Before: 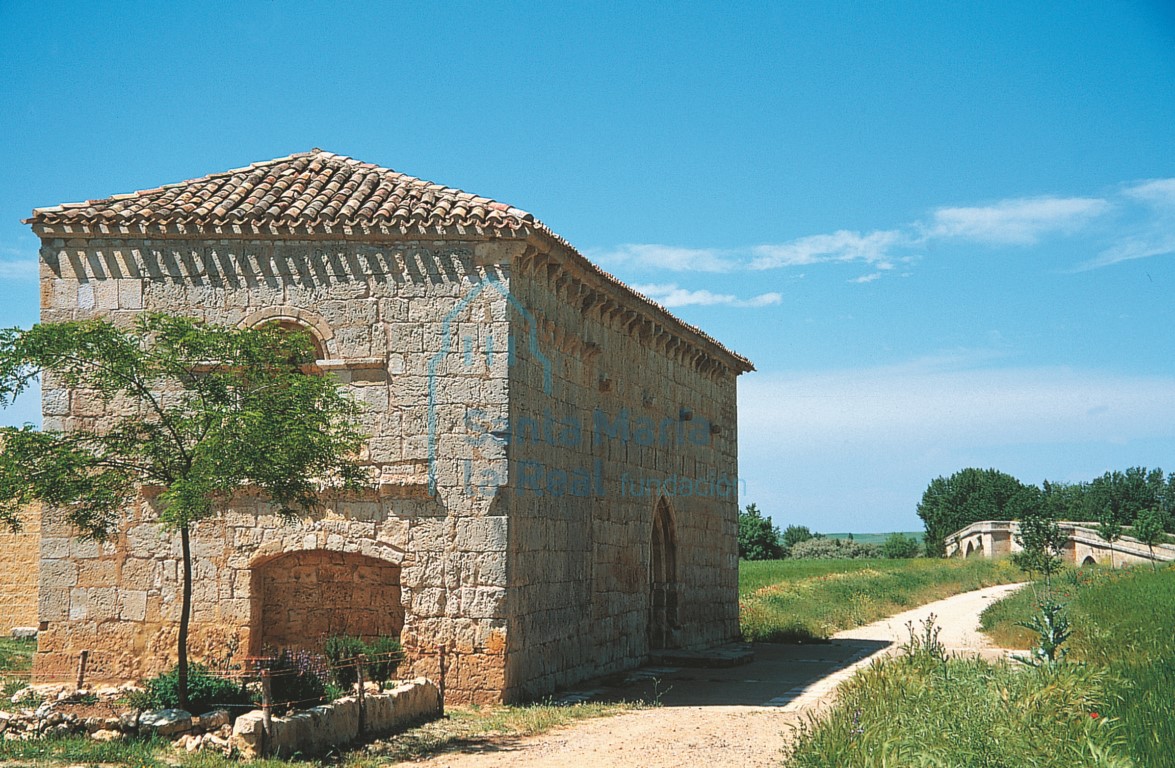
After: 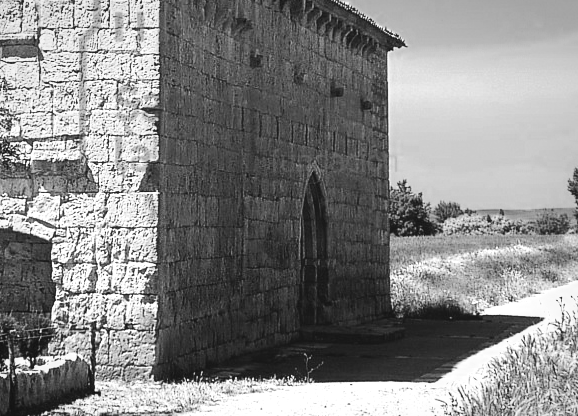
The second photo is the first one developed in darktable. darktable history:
contrast brightness saturation: contrast 0.293
tone equalizer: on, module defaults
color zones: curves: ch0 [(0.002, 0.593) (0.143, 0.417) (0.285, 0.541) (0.455, 0.289) (0.608, 0.327) (0.727, 0.283) (0.869, 0.571) (1, 0.603)]; ch1 [(0, 0) (0.143, 0) (0.286, 0) (0.429, 0) (0.571, 0) (0.714, 0) (0.857, 0)]
crop: left 29.706%, top 42.255%, right 21.102%, bottom 3.491%
base curve: curves: ch0 [(0, 0) (0.688, 0.865) (1, 1)], exposure shift 0.01, preserve colors none
vignetting: brightness -0.177, saturation -0.289, automatic ratio true
color correction: highlights a* -5.49, highlights b* 9.8, shadows a* 9.78, shadows b* 24.24
color balance rgb: perceptual saturation grading › global saturation 19.345%, global vibrance 20%
